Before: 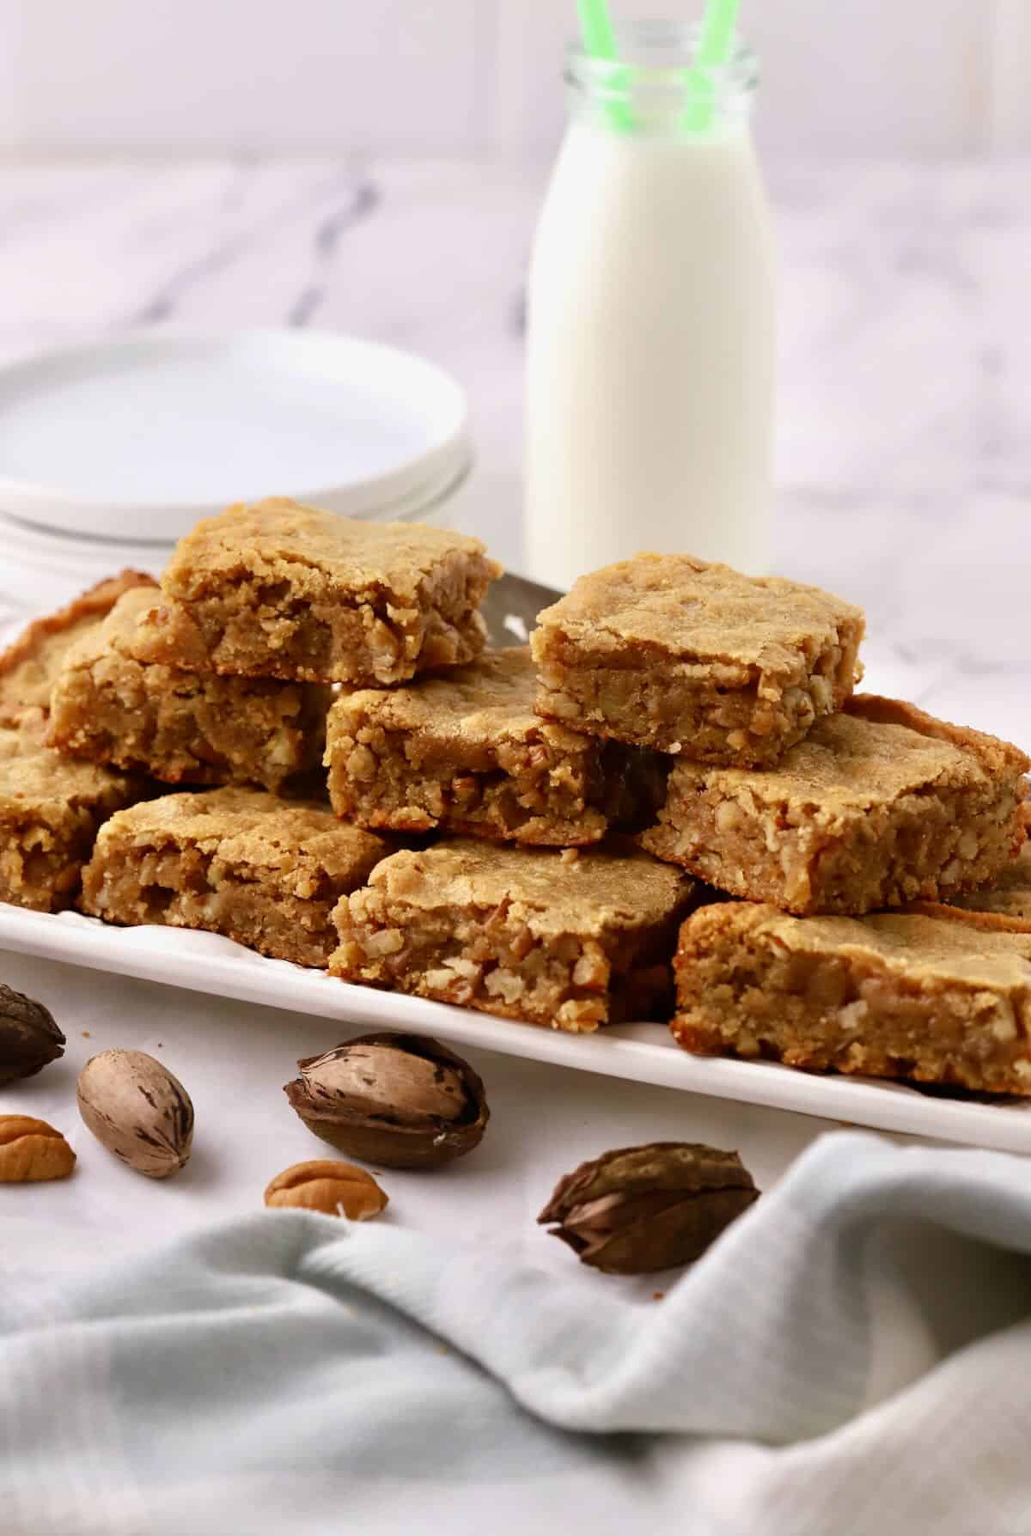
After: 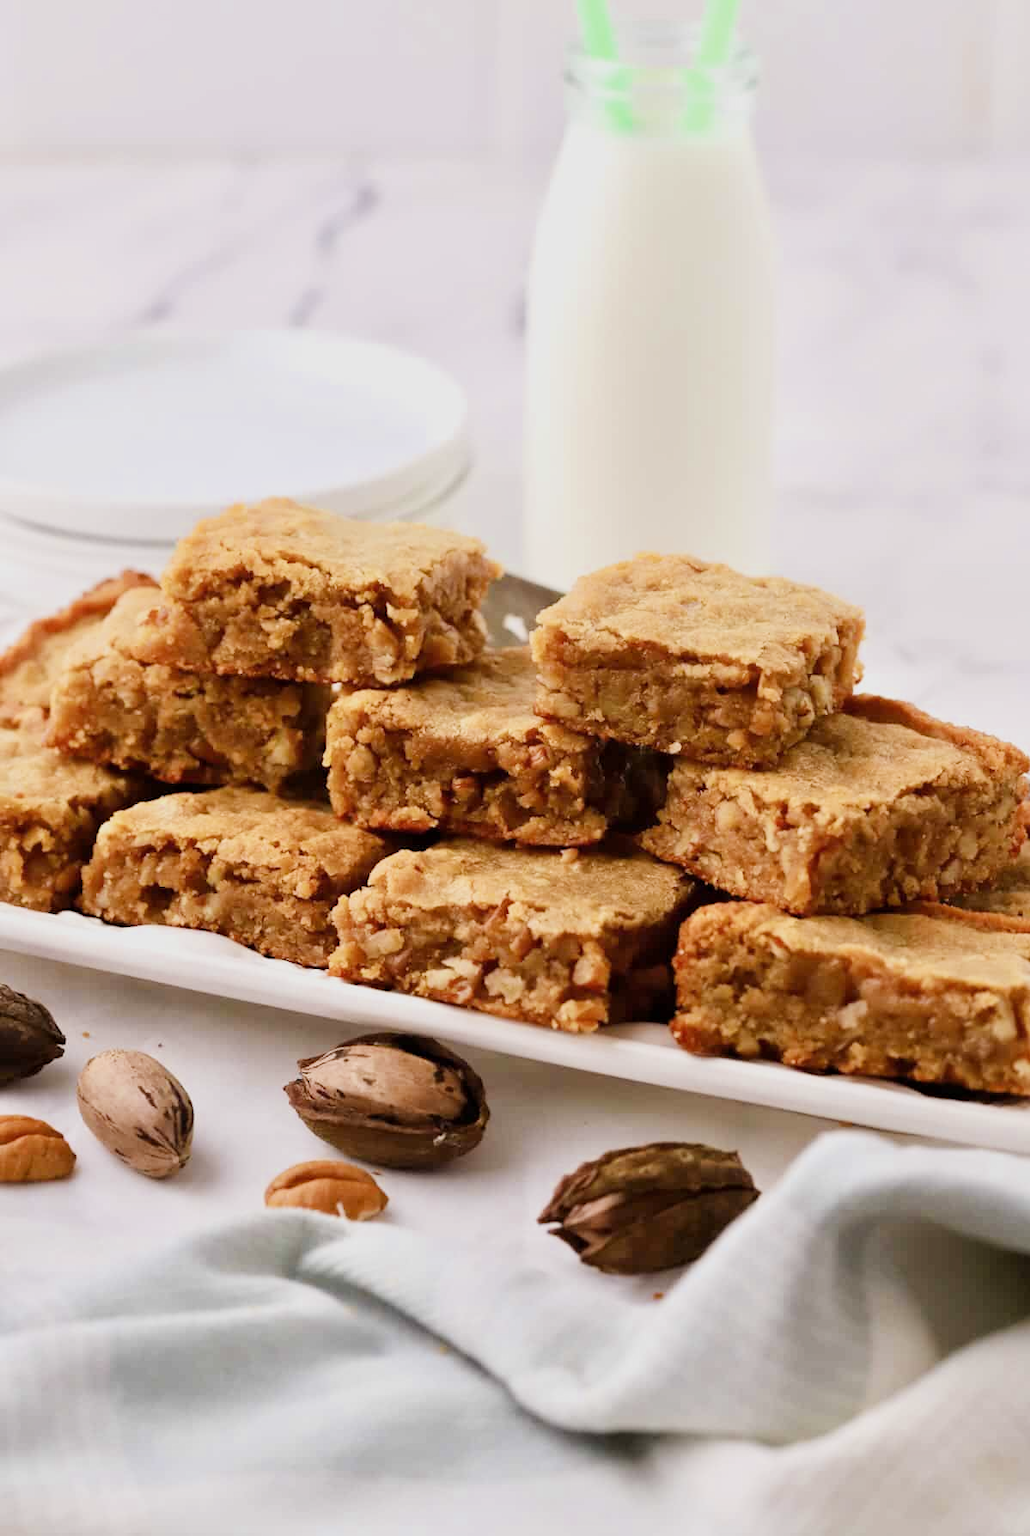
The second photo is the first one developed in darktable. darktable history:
local contrast: mode bilateral grid, contrast 10, coarseness 25, detail 115%, midtone range 0.2
color zones: curves: ch0 [(0.068, 0.464) (0.25, 0.5) (0.48, 0.508) (0.75, 0.536) (0.886, 0.476) (0.967, 0.456)]; ch1 [(0.066, 0.456) (0.25, 0.5) (0.616, 0.508) (0.746, 0.56) (0.934, 0.444)]
filmic rgb: black relative exposure -16 EV, white relative exposure 4.97 EV, hardness 6.25
exposure: black level correction 0, exposure 0.7 EV, compensate exposure bias true, compensate highlight preservation false
